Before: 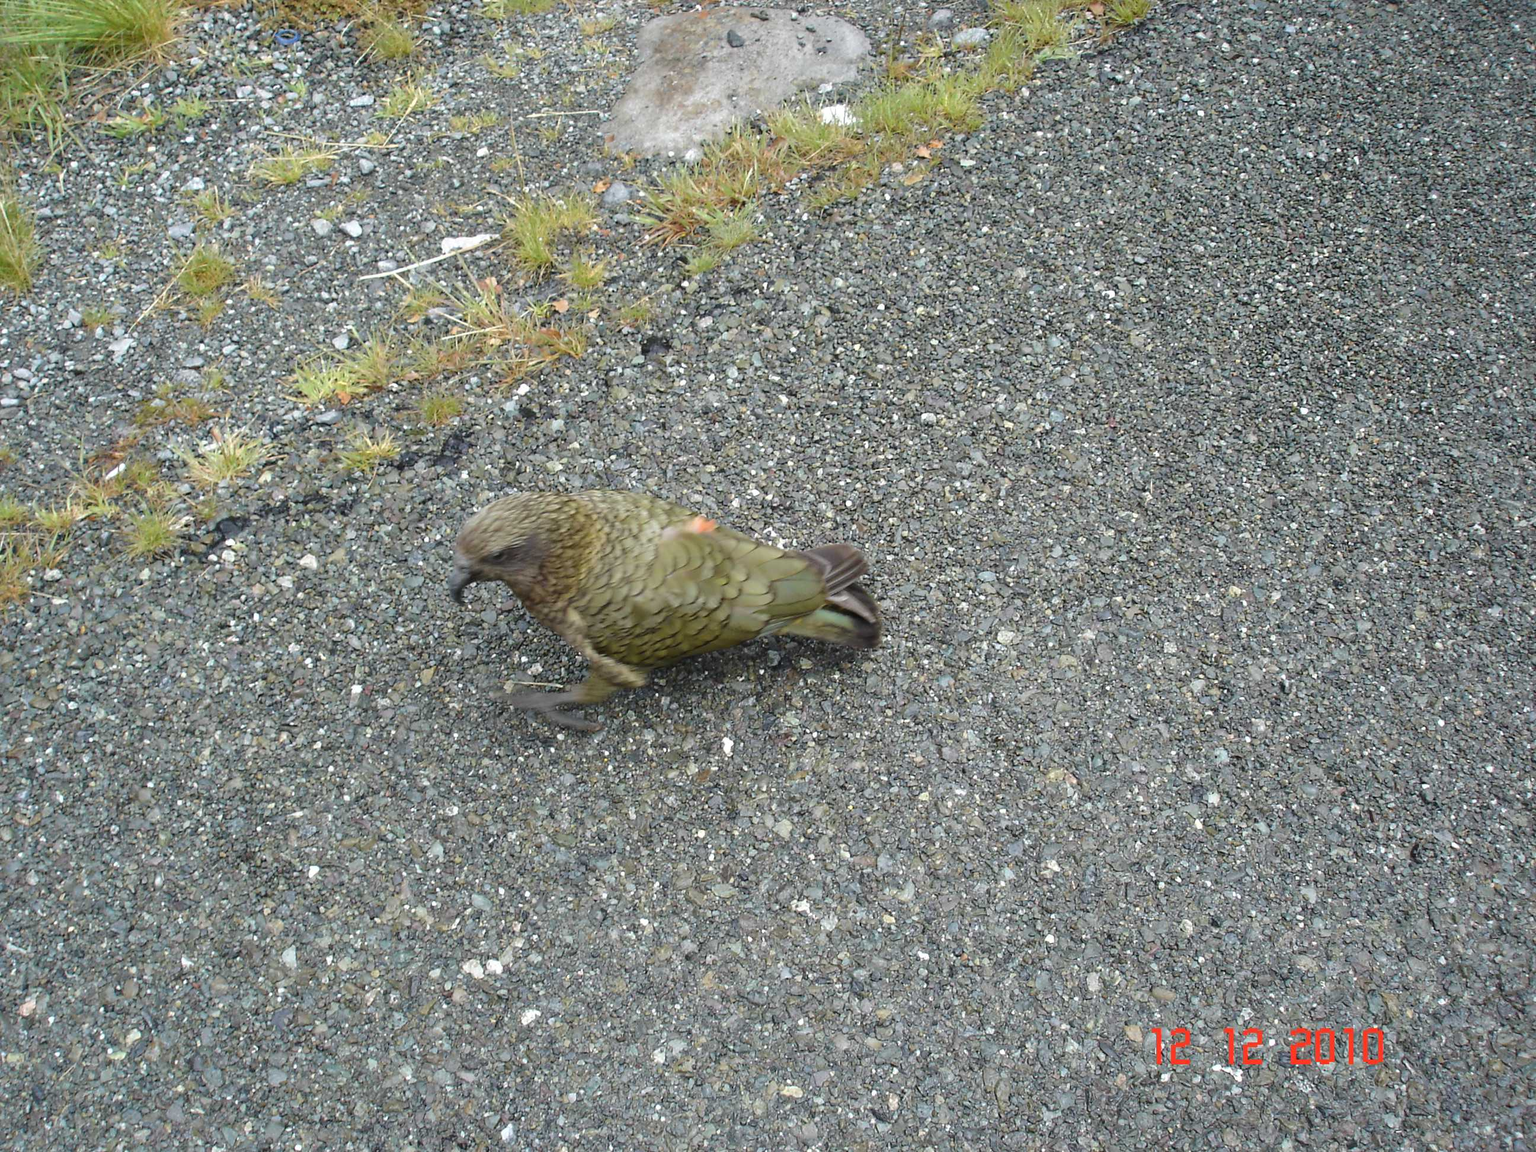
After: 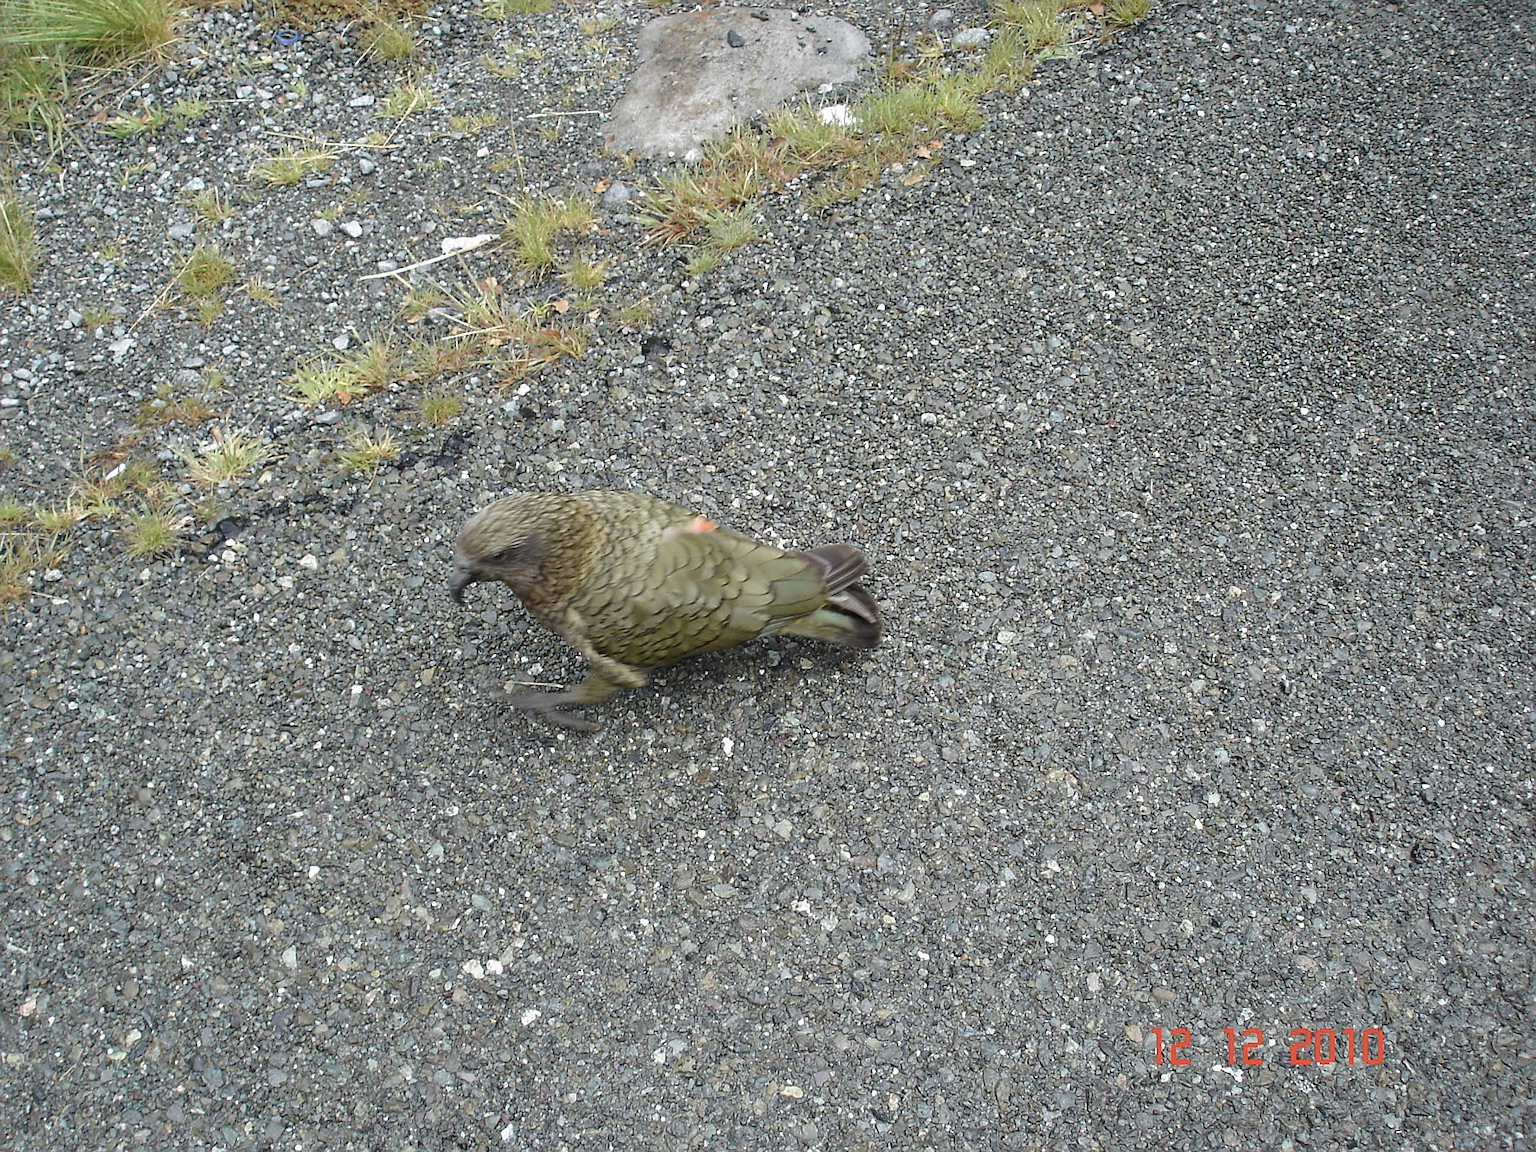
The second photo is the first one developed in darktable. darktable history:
shadows and highlights: shadows 31.62, highlights -31.6, soften with gaussian
sharpen: on, module defaults
contrast brightness saturation: saturation -0.176
